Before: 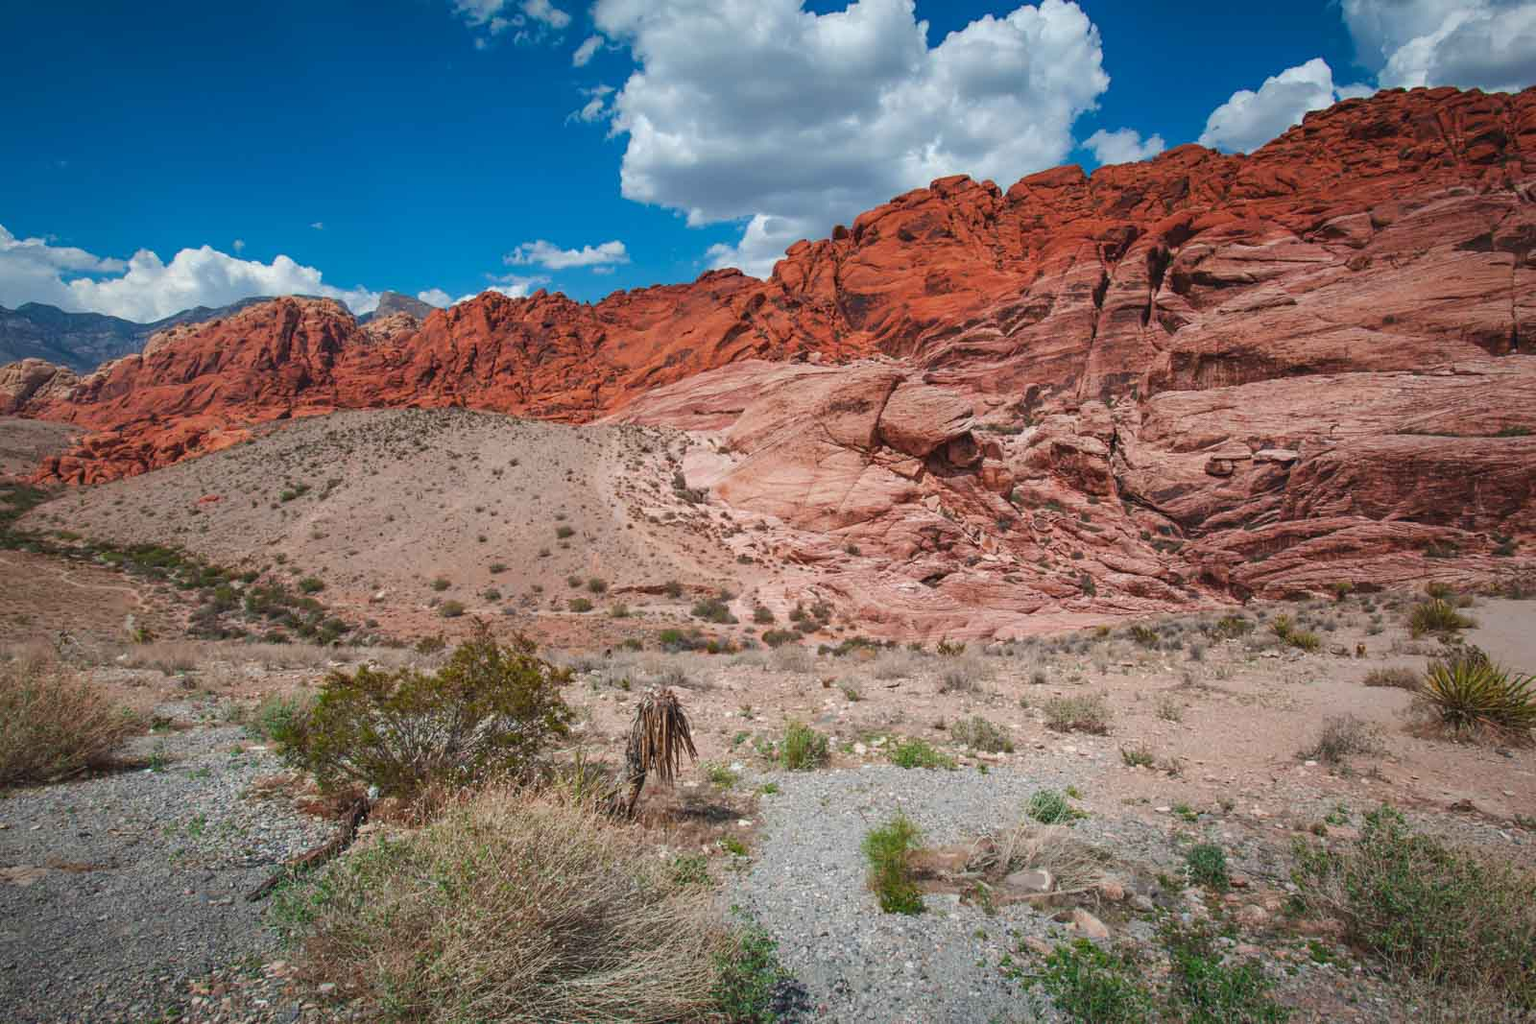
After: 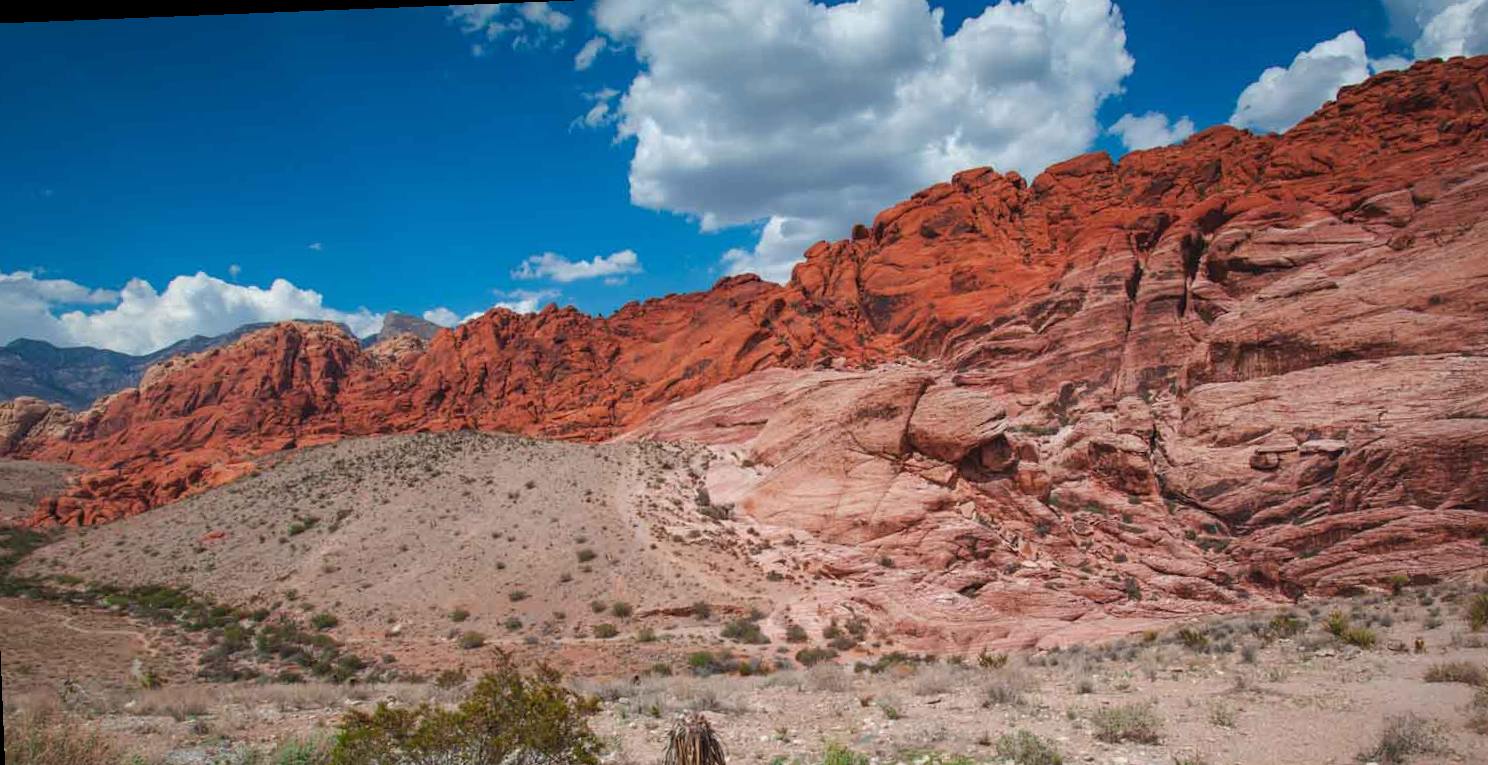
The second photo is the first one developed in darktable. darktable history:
rotate and perspective: rotation -2.29°, automatic cropping off
crop: left 1.509%, top 3.452%, right 7.696%, bottom 28.452%
